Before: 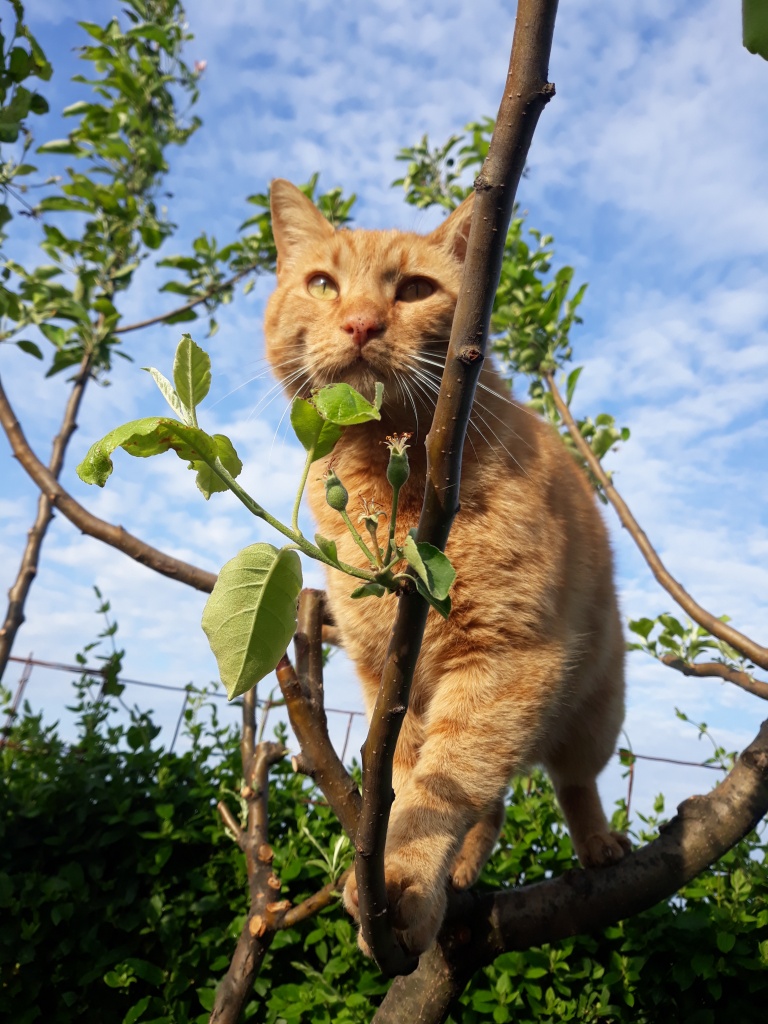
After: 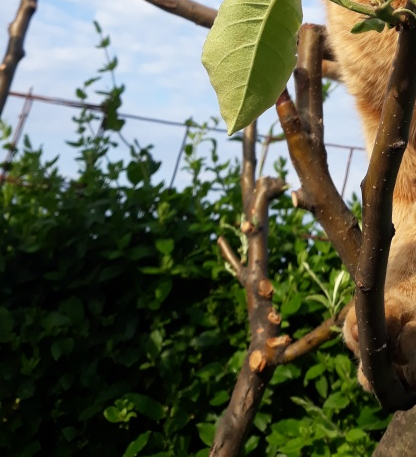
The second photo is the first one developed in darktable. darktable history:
crop and rotate: top 55.181%, right 45.72%, bottom 0.164%
